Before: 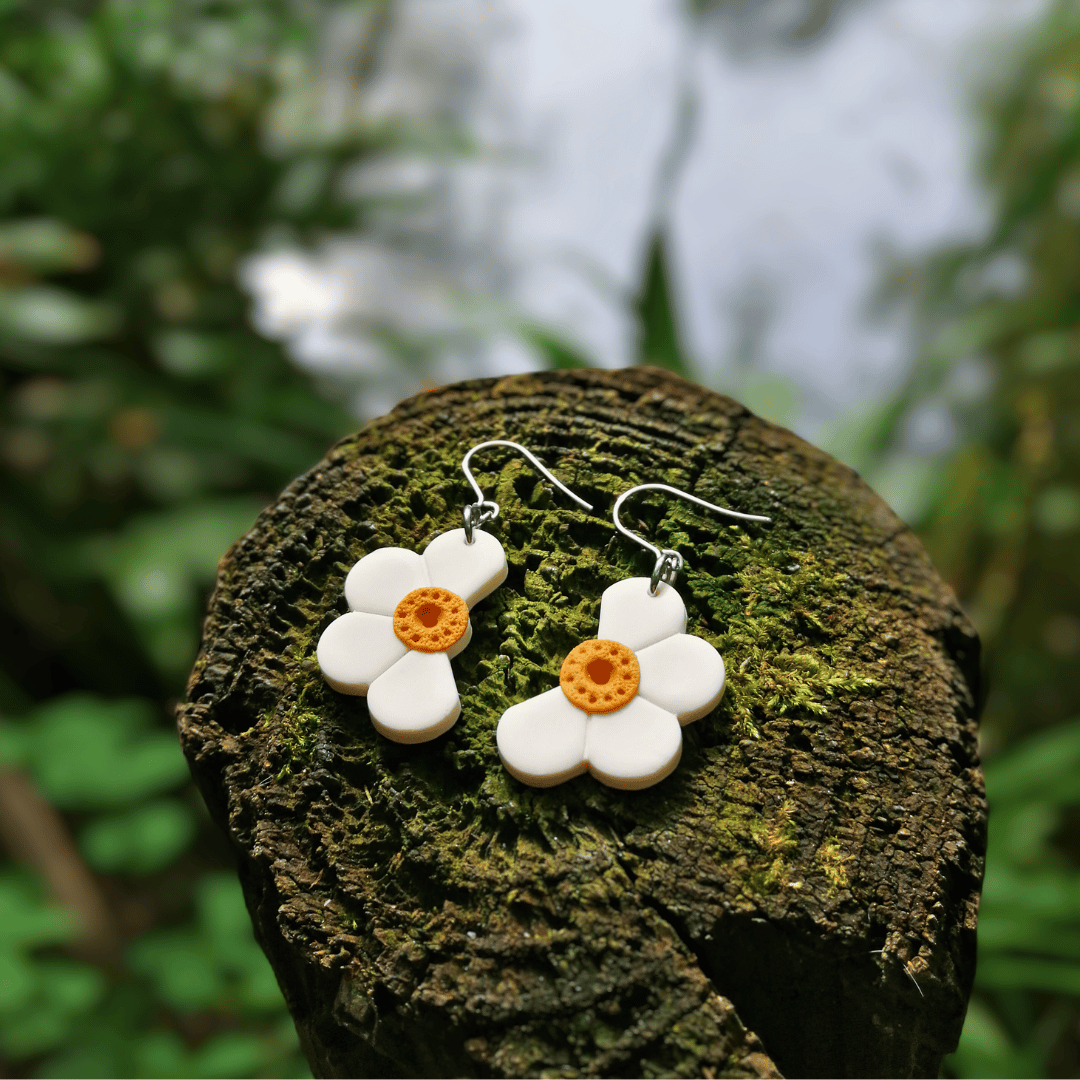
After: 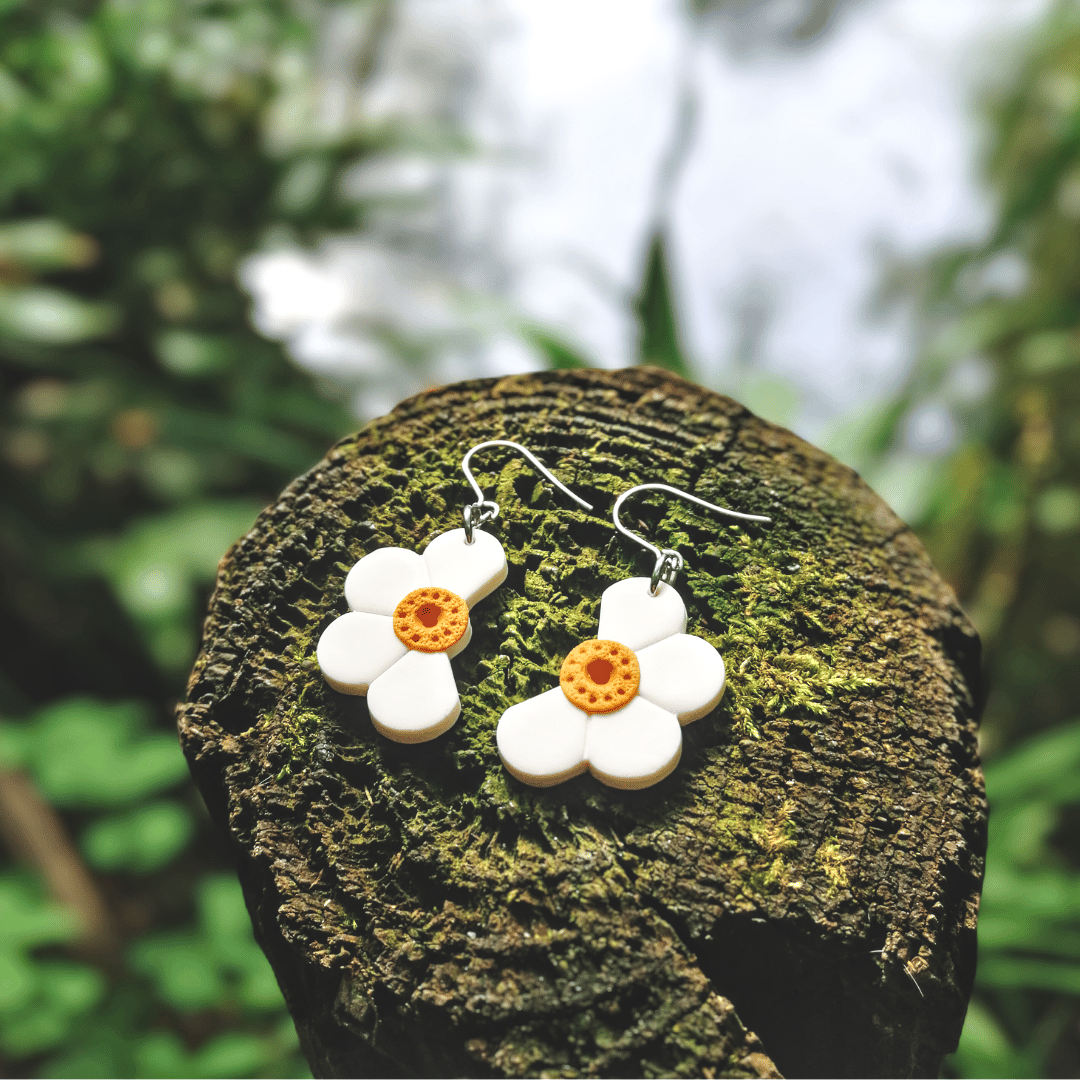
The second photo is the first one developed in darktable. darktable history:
exposure: black level correction -0.035, exposure -0.495 EV, compensate highlight preservation false
base curve: curves: ch0 [(0, 0) (0.028, 0.03) (0.121, 0.232) (0.46, 0.748) (0.859, 0.968) (1, 1)], preserve colors none
local contrast: on, module defaults
levels: levels [0.062, 0.494, 0.925]
